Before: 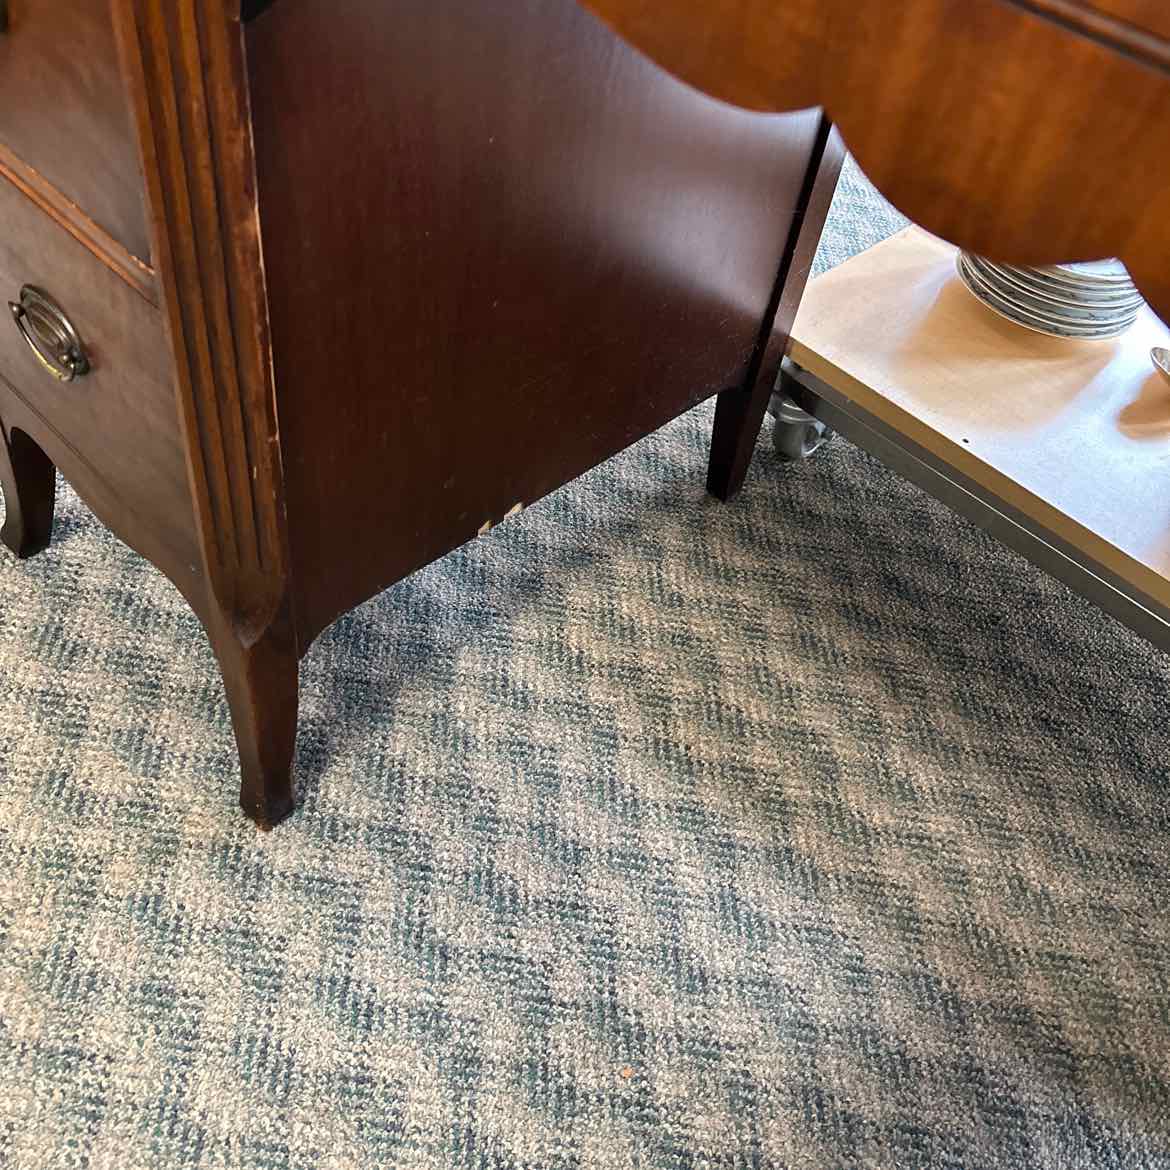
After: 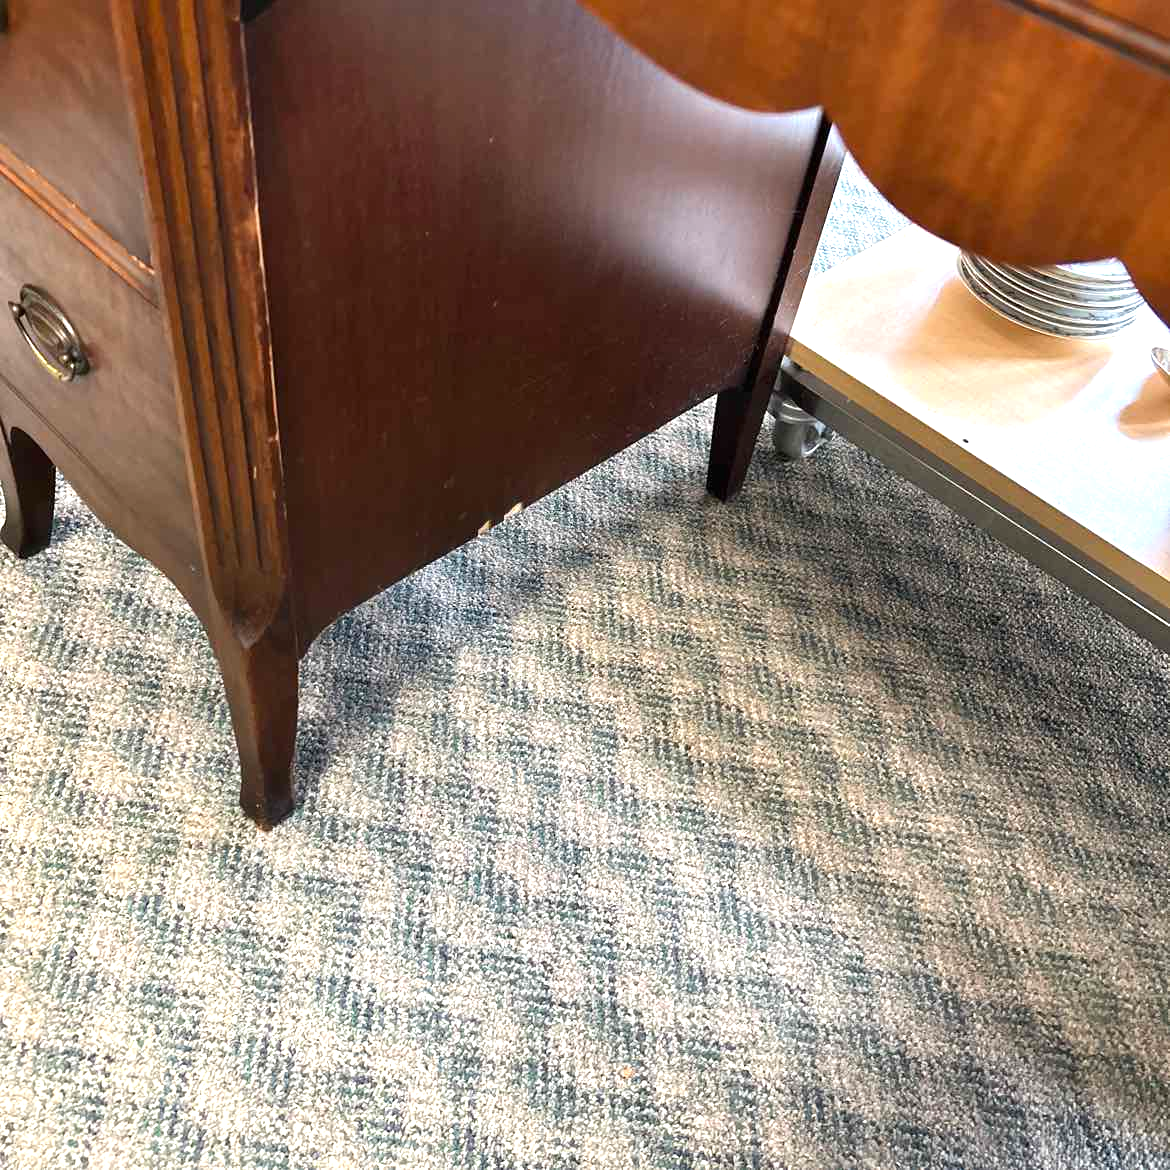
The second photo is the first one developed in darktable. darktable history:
contrast equalizer: y [[0.5 ×6], [0.5 ×6], [0.975, 0.964, 0.925, 0.865, 0.793, 0.721], [0 ×6], [0 ×6]]
exposure: black level correction 0, exposure 0.7 EV, compensate exposure bias true, compensate highlight preservation false
